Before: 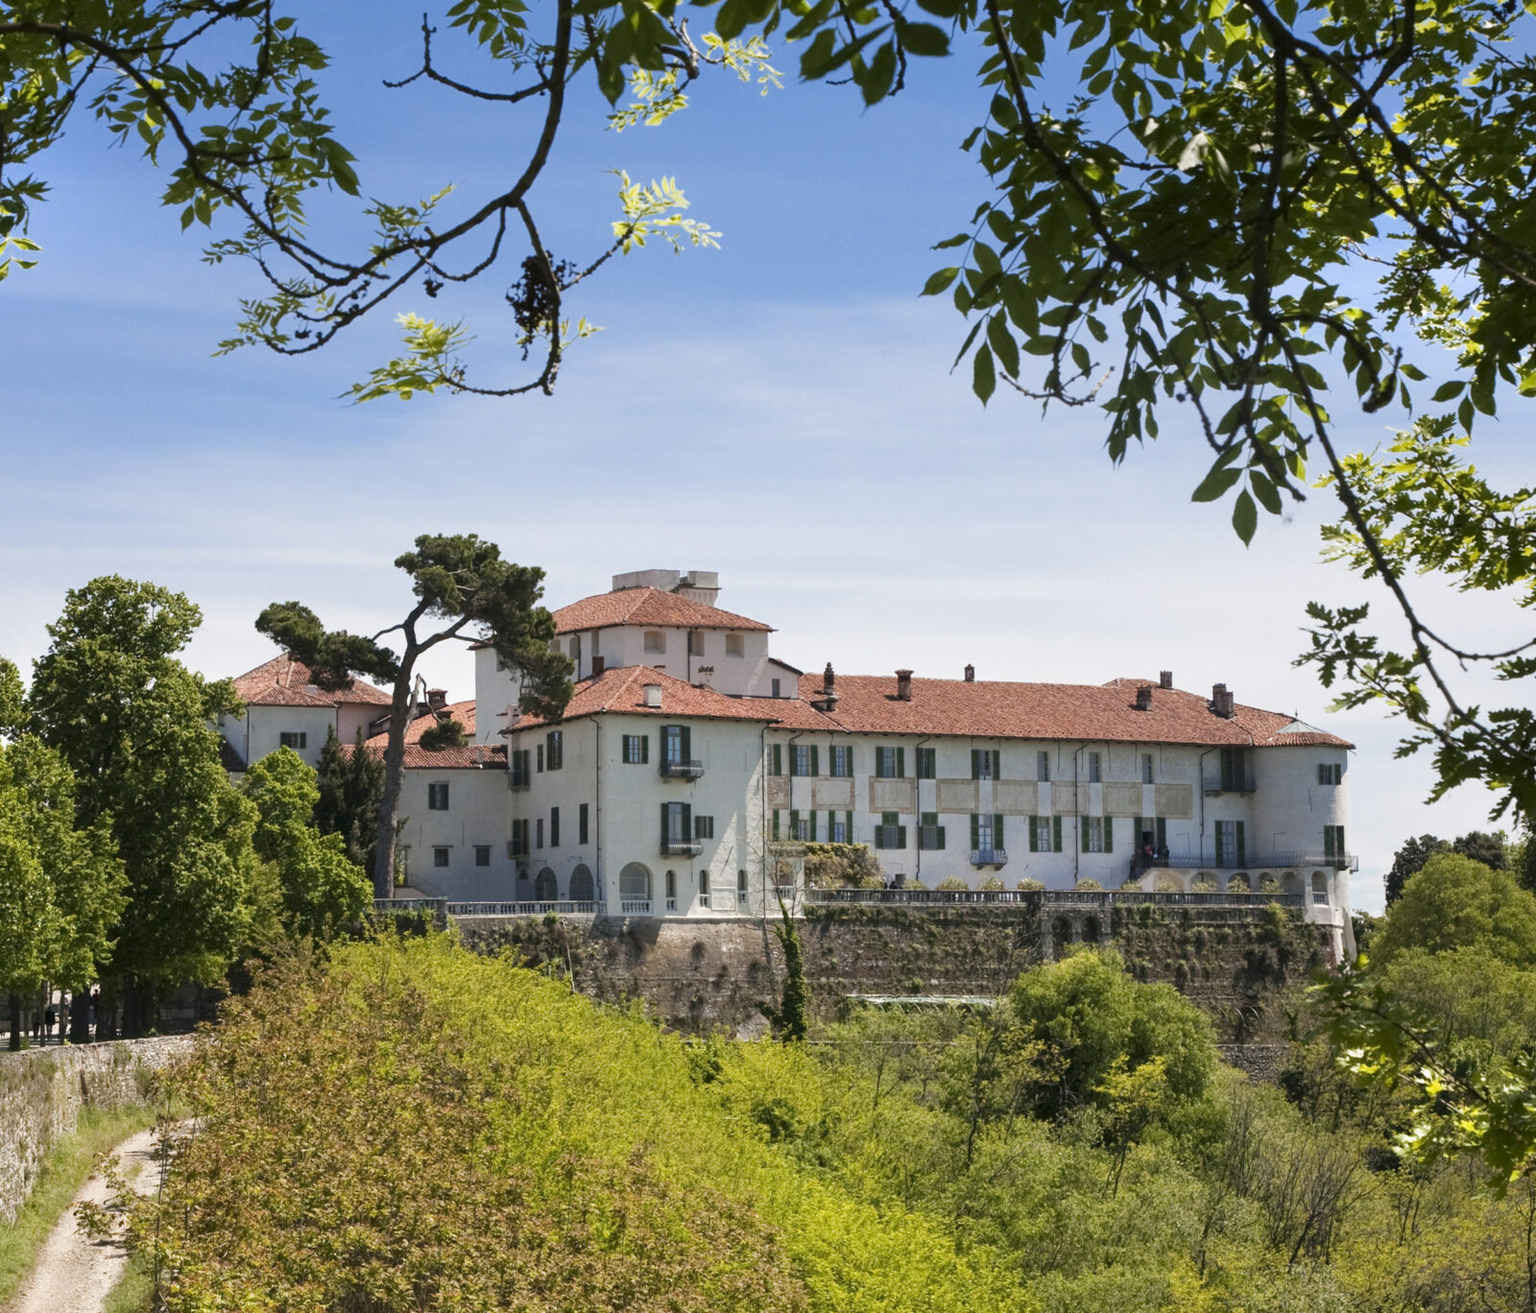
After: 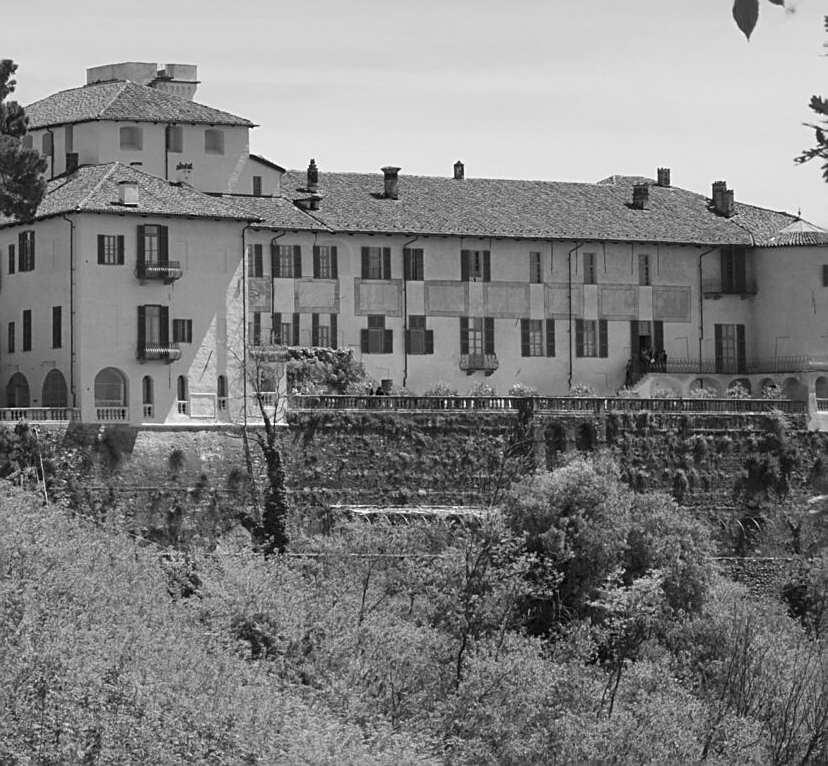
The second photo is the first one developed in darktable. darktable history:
sharpen: on, module defaults
crop: left 34.479%, top 38.822%, right 13.718%, bottom 5.172%
monochrome: a 14.95, b -89.96
